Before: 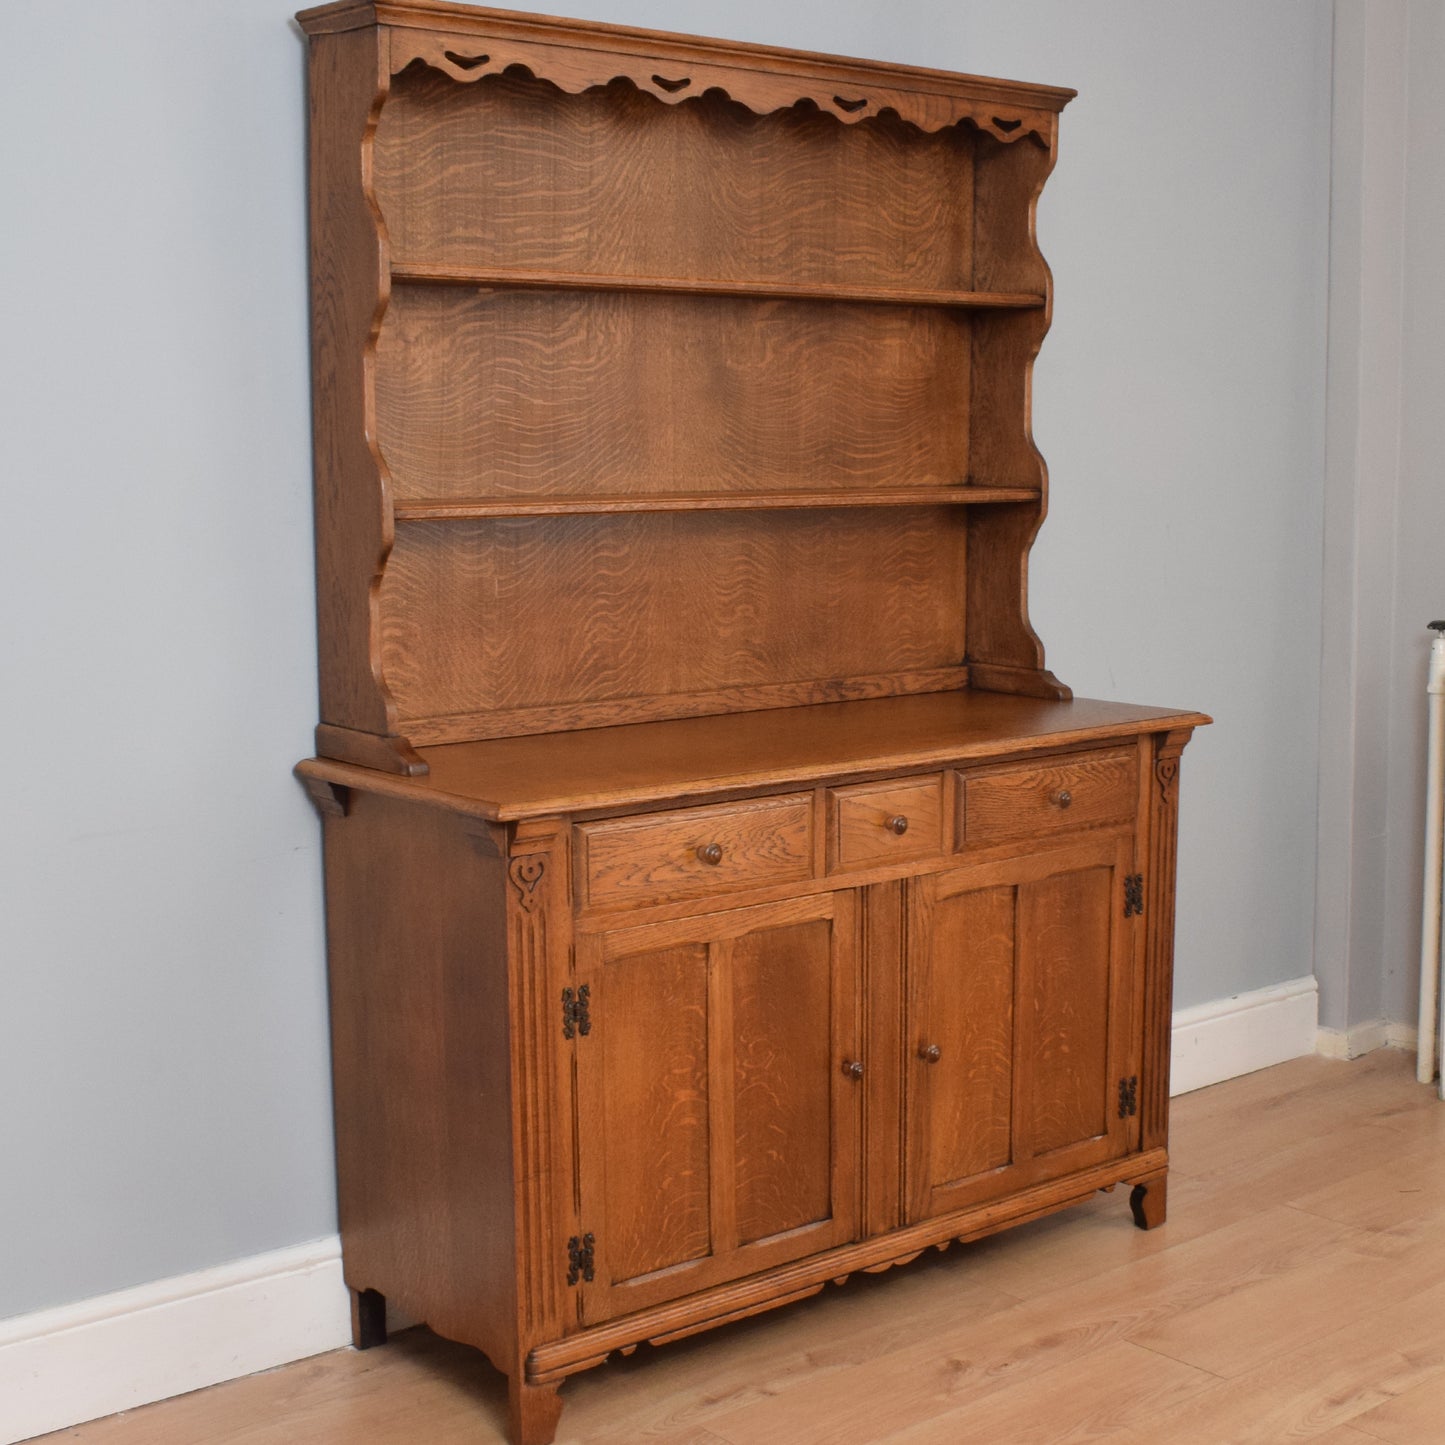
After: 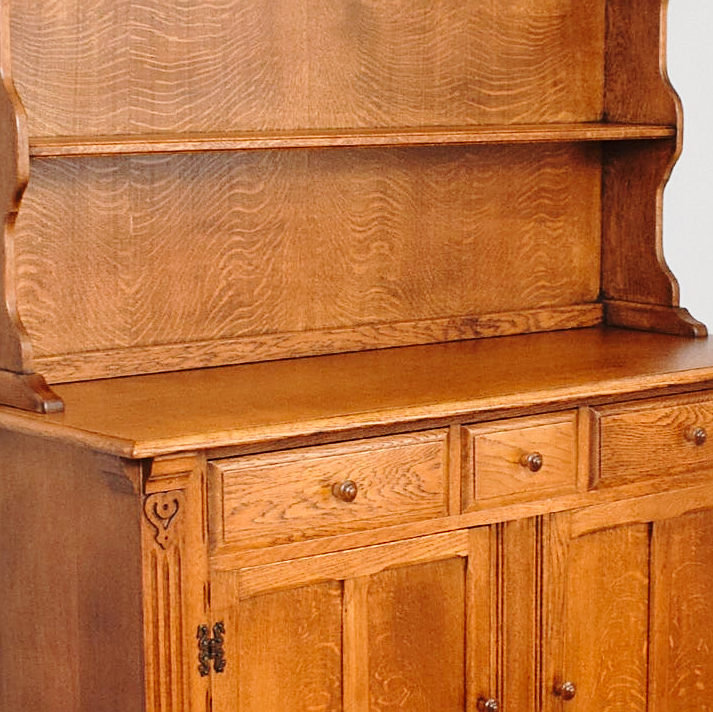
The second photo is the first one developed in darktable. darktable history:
crop: left 25.317%, top 25.187%, right 25.31%, bottom 25.513%
sharpen: on, module defaults
exposure: exposure 0.074 EV, compensate highlight preservation false
base curve: curves: ch0 [(0, 0) (0.028, 0.03) (0.121, 0.232) (0.46, 0.748) (0.859, 0.968) (1, 1)], preserve colors none
